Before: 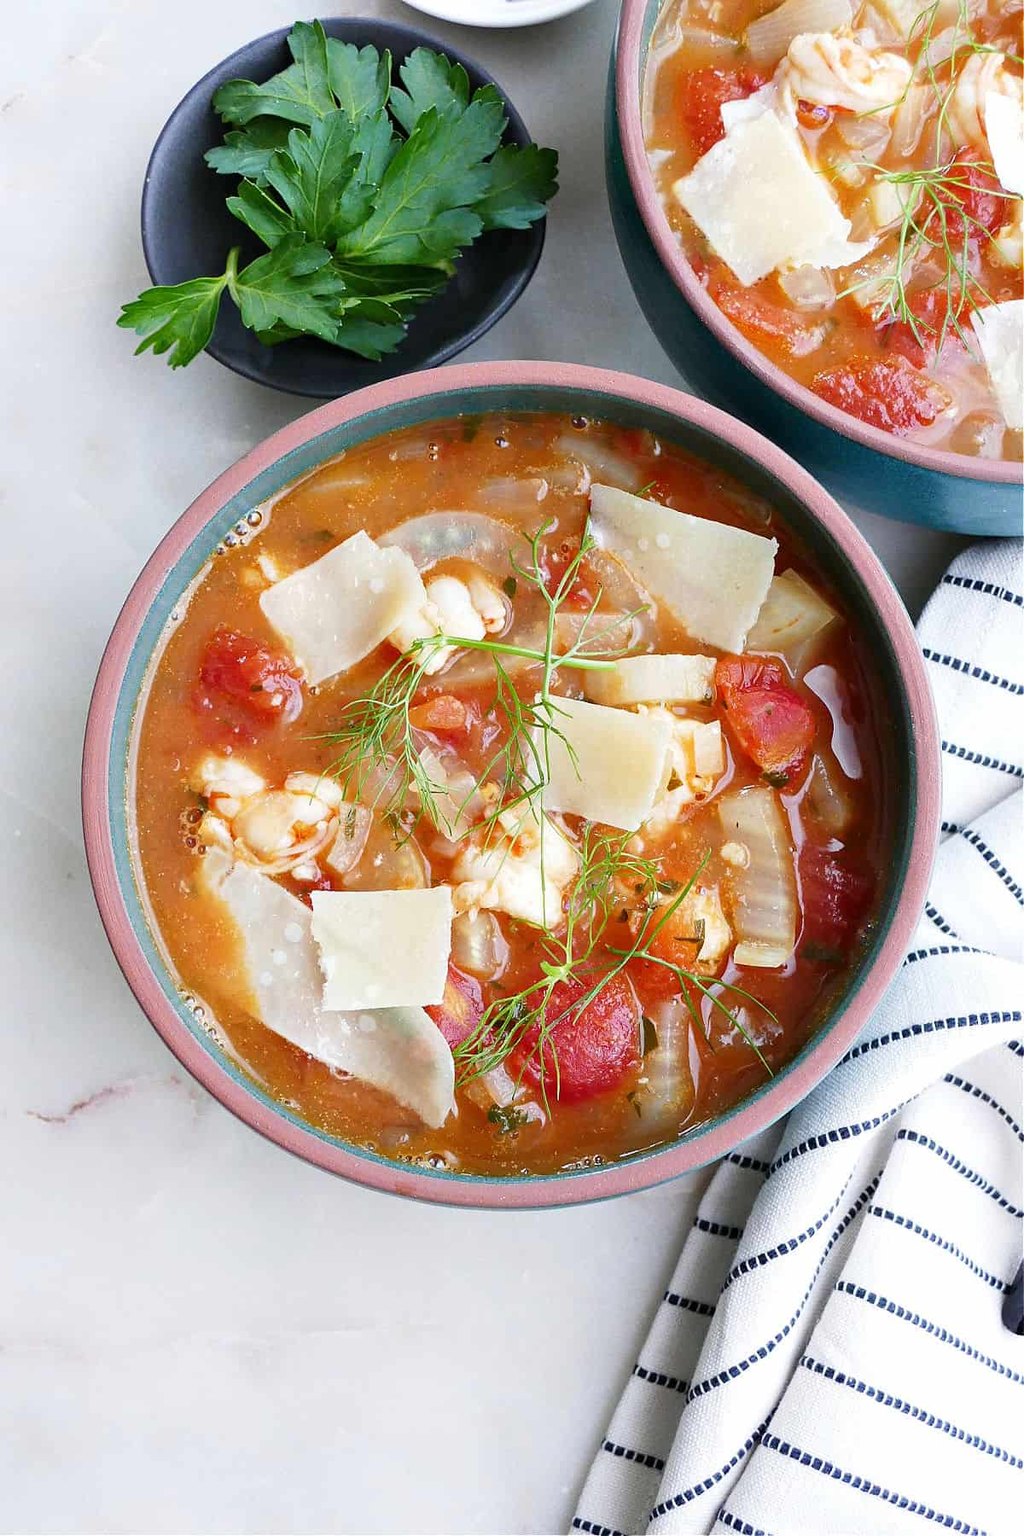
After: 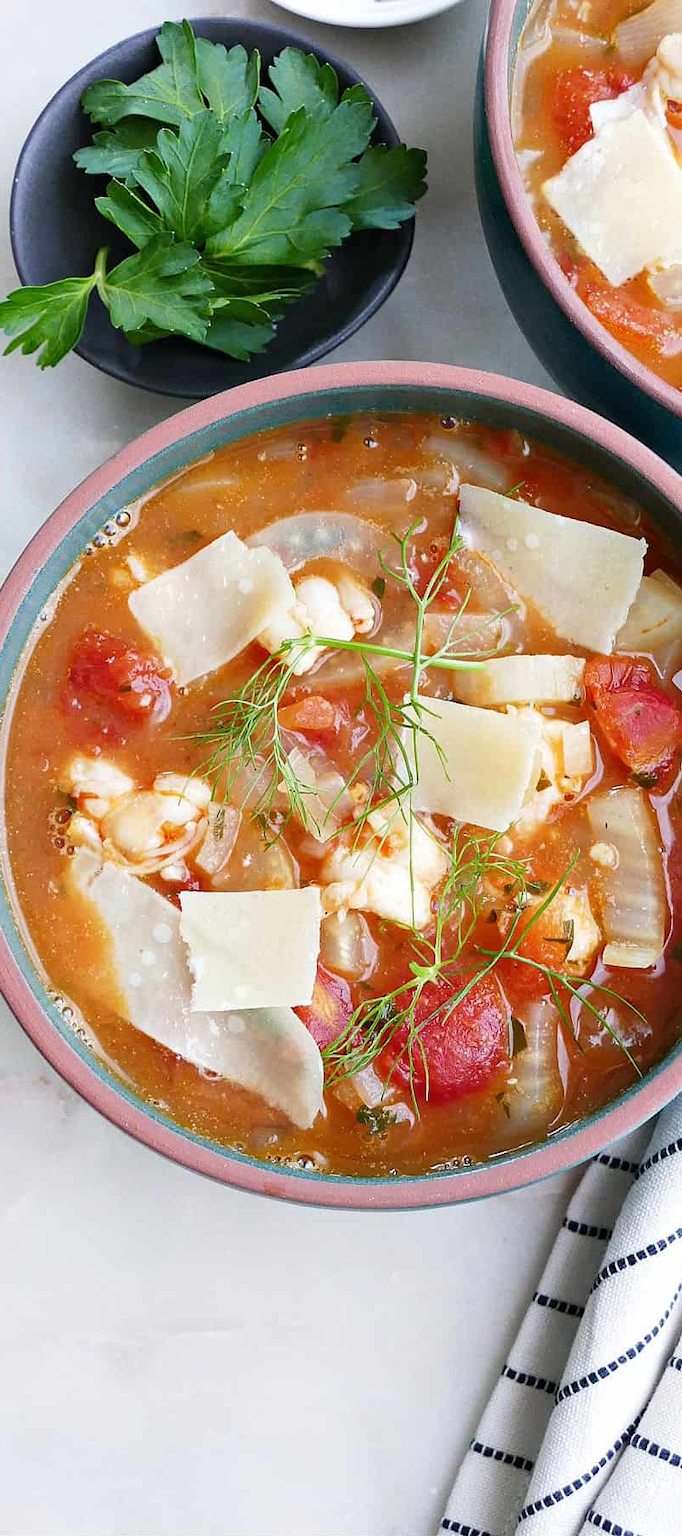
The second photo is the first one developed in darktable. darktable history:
crop and rotate: left 12.848%, right 20.505%
